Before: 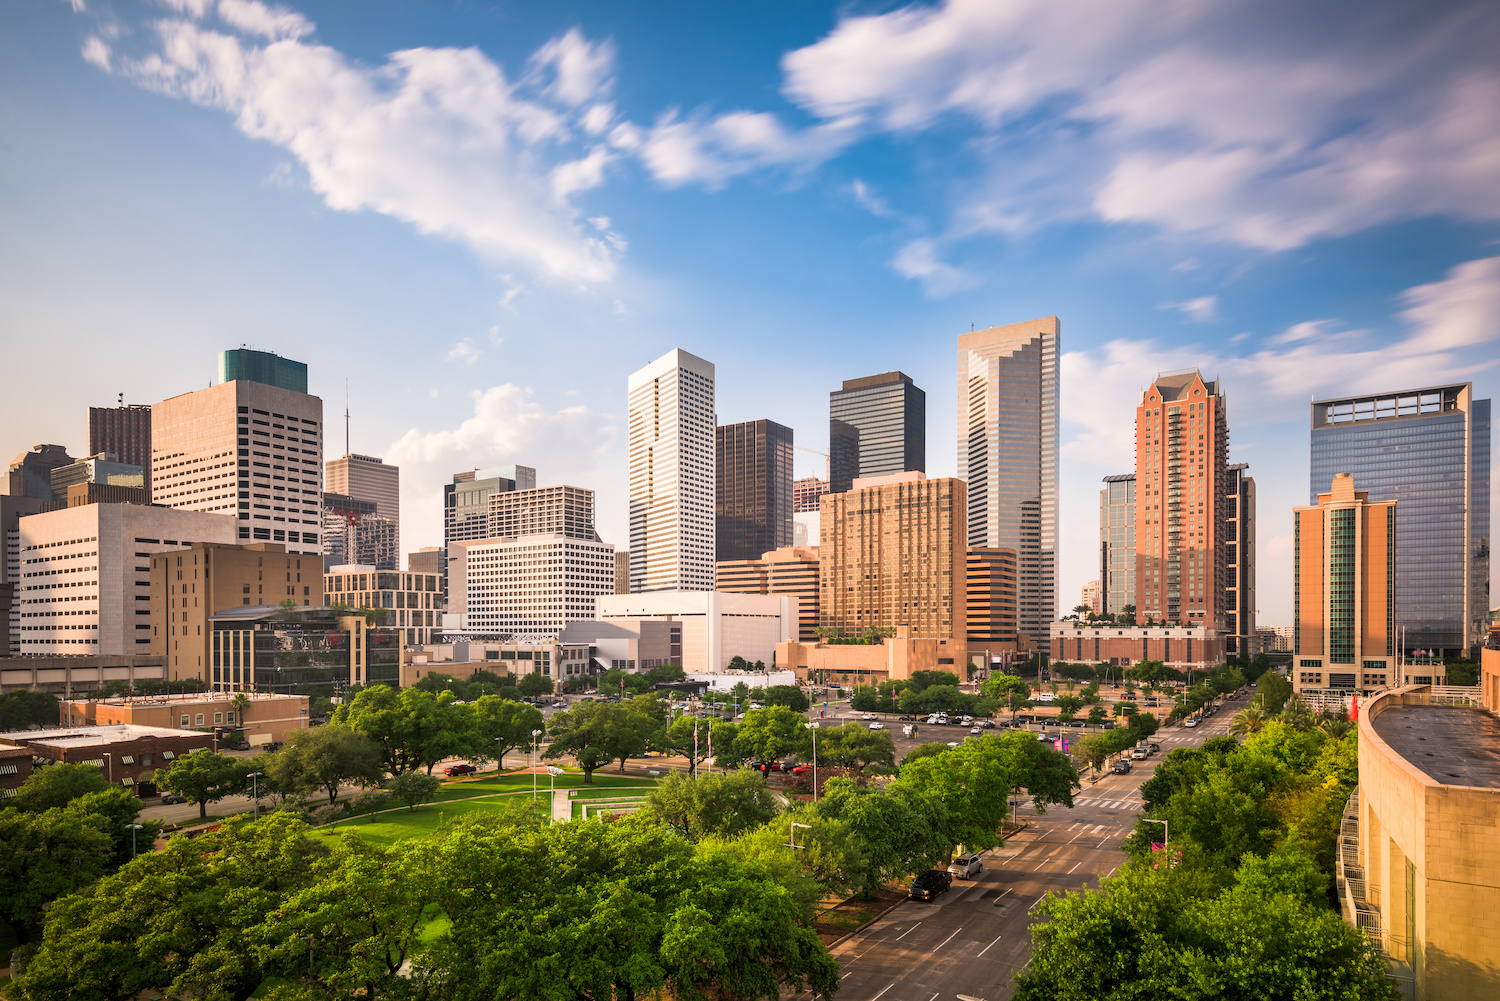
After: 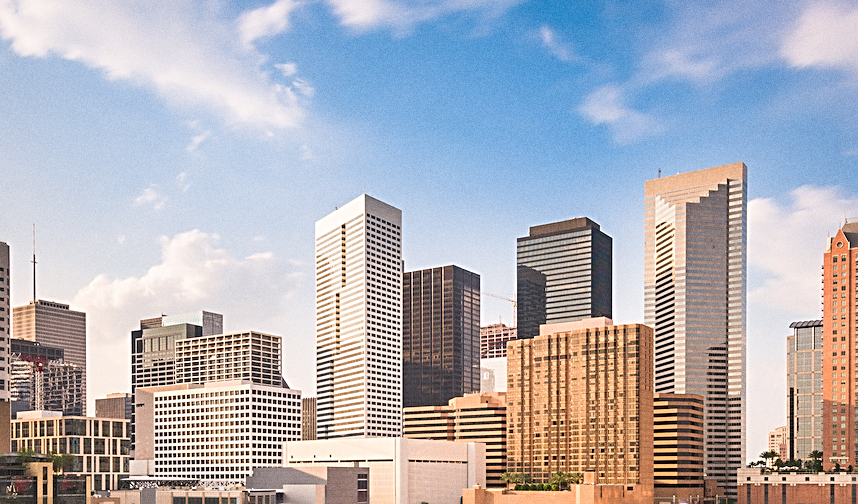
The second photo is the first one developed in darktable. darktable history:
white balance: emerald 1
crop: left 20.932%, top 15.471%, right 21.848%, bottom 34.081%
sharpen: radius 2.676, amount 0.669
grain: coarseness 0.09 ISO
